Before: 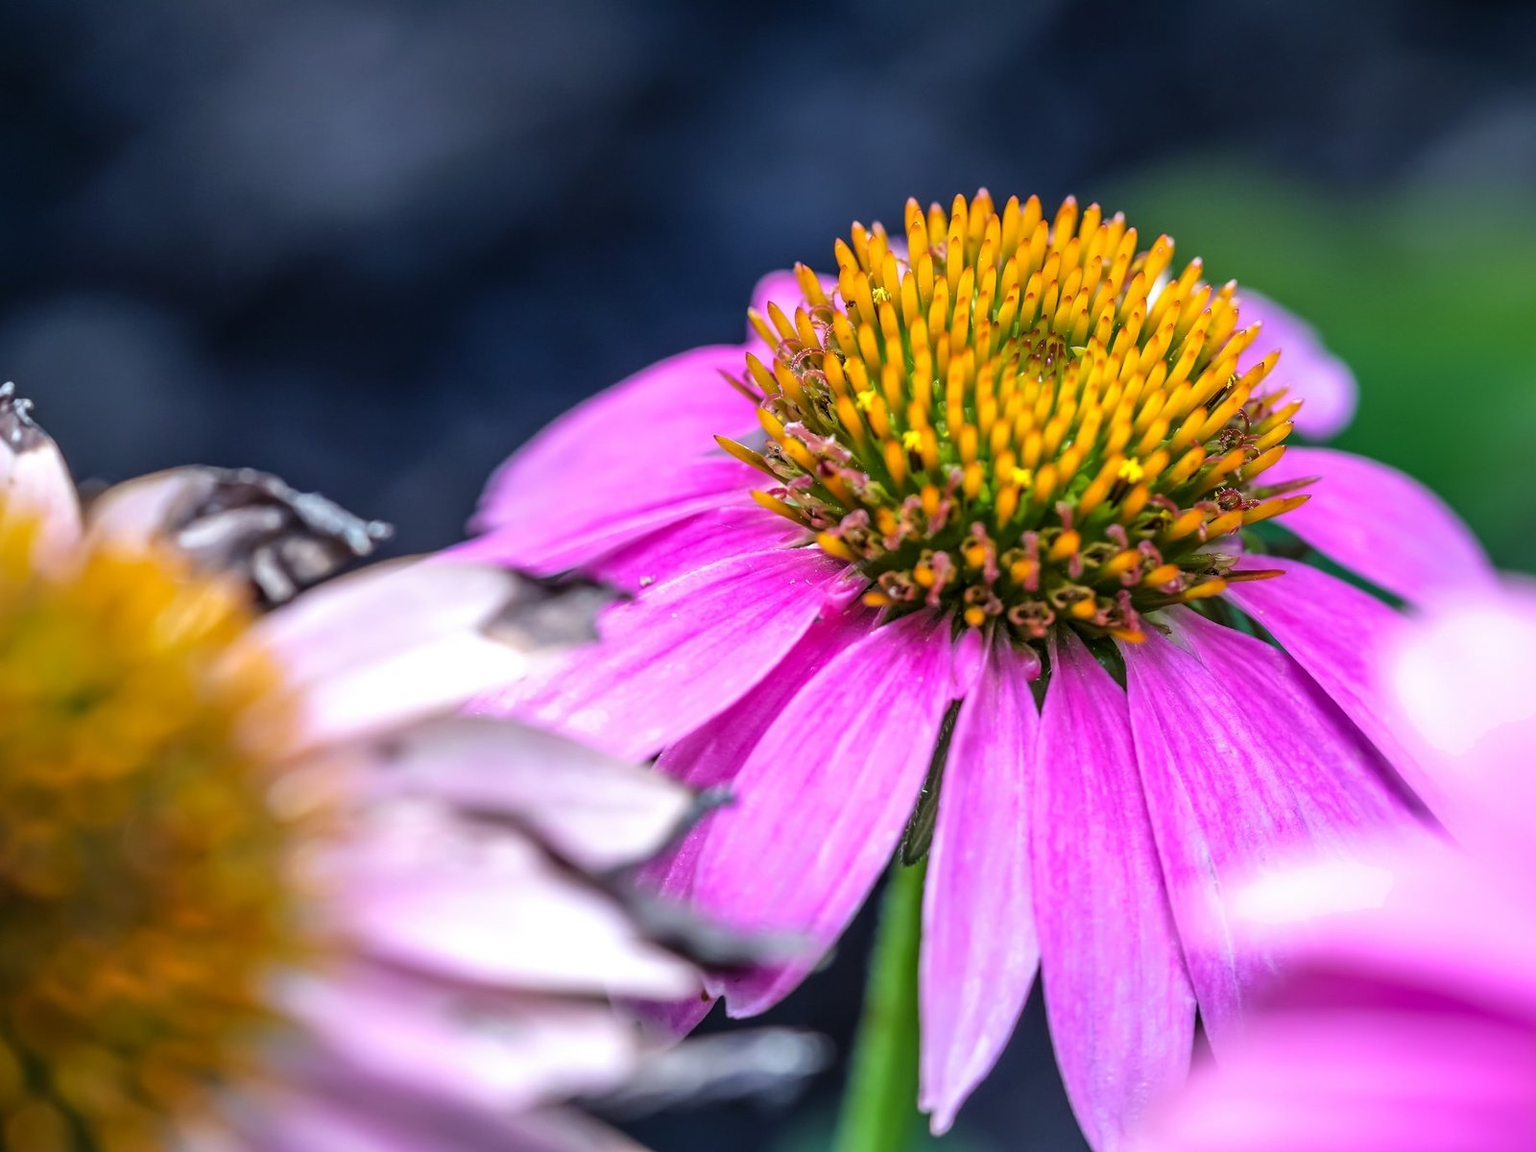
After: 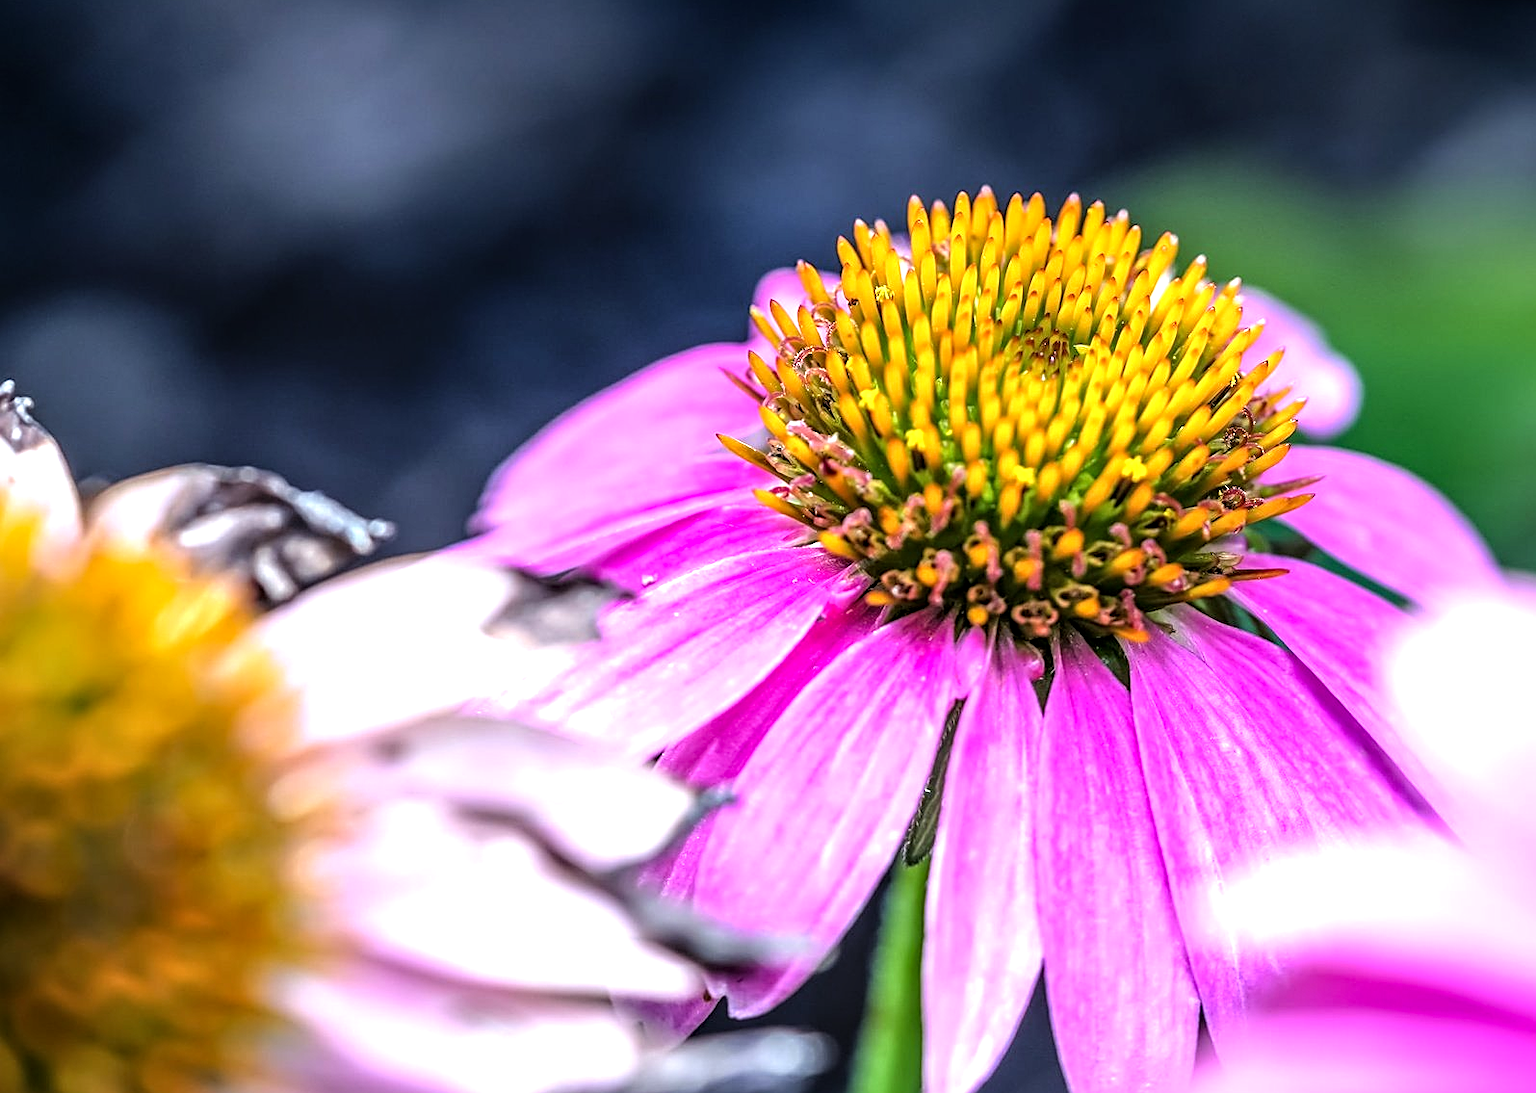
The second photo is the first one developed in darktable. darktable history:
crop: top 0.285%, right 0.265%, bottom 5.096%
sharpen: on, module defaults
tone equalizer: -8 EV -0.714 EV, -7 EV -0.694 EV, -6 EV -0.611 EV, -5 EV -0.408 EV, -3 EV 0.371 EV, -2 EV 0.6 EV, -1 EV 0.693 EV, +0 EV 0.78 EV
local contrast: on, module defaults
